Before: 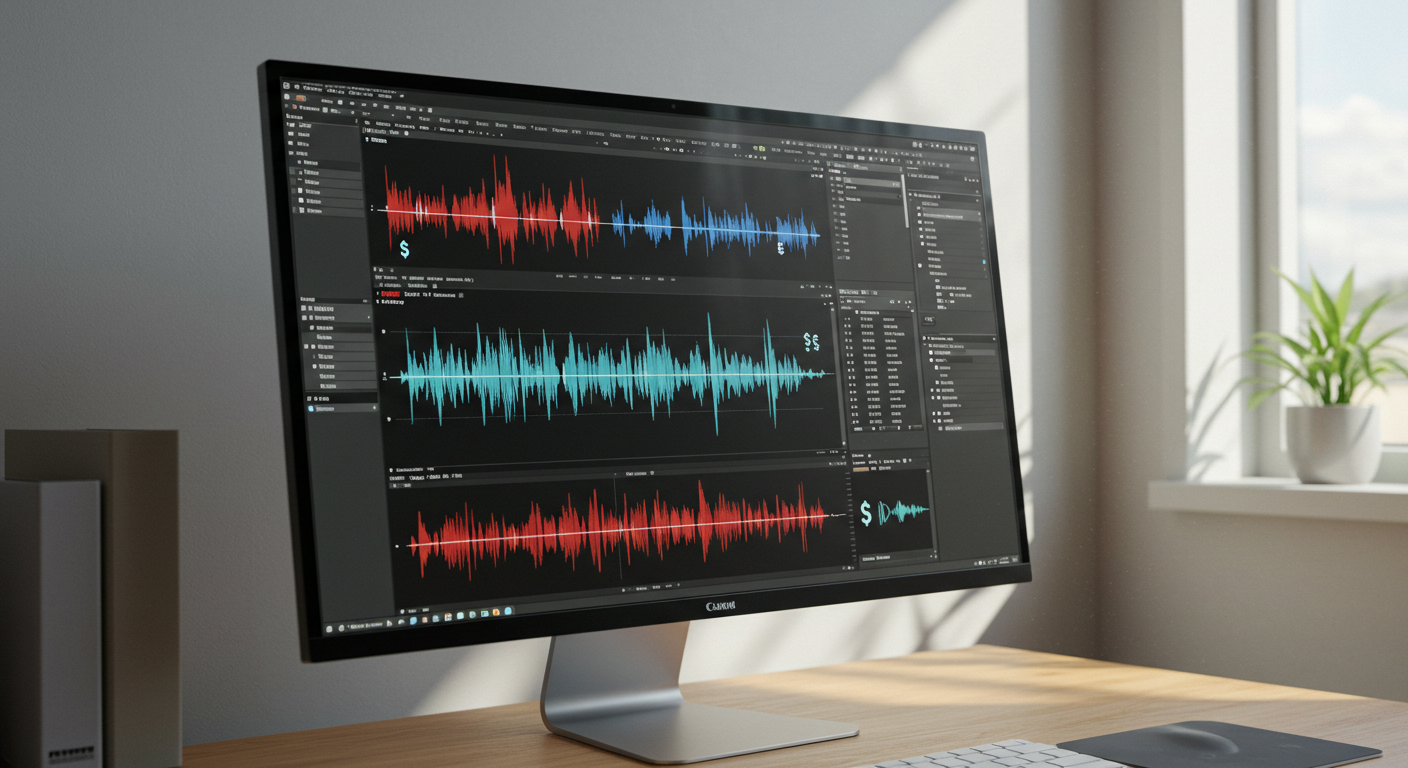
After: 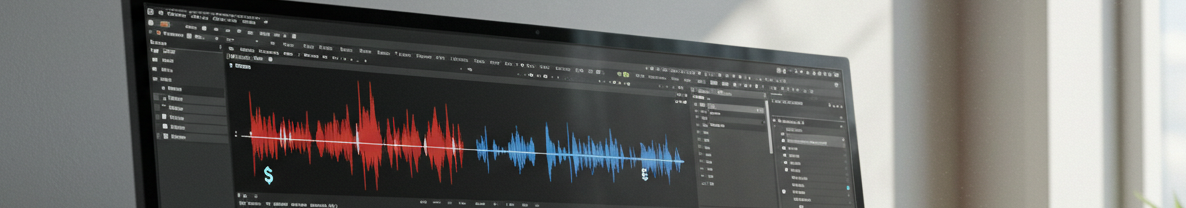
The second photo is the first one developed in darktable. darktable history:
crop and rotate: left 9.668%, top 9.689%, right 6.059%, bottom 63.222%
